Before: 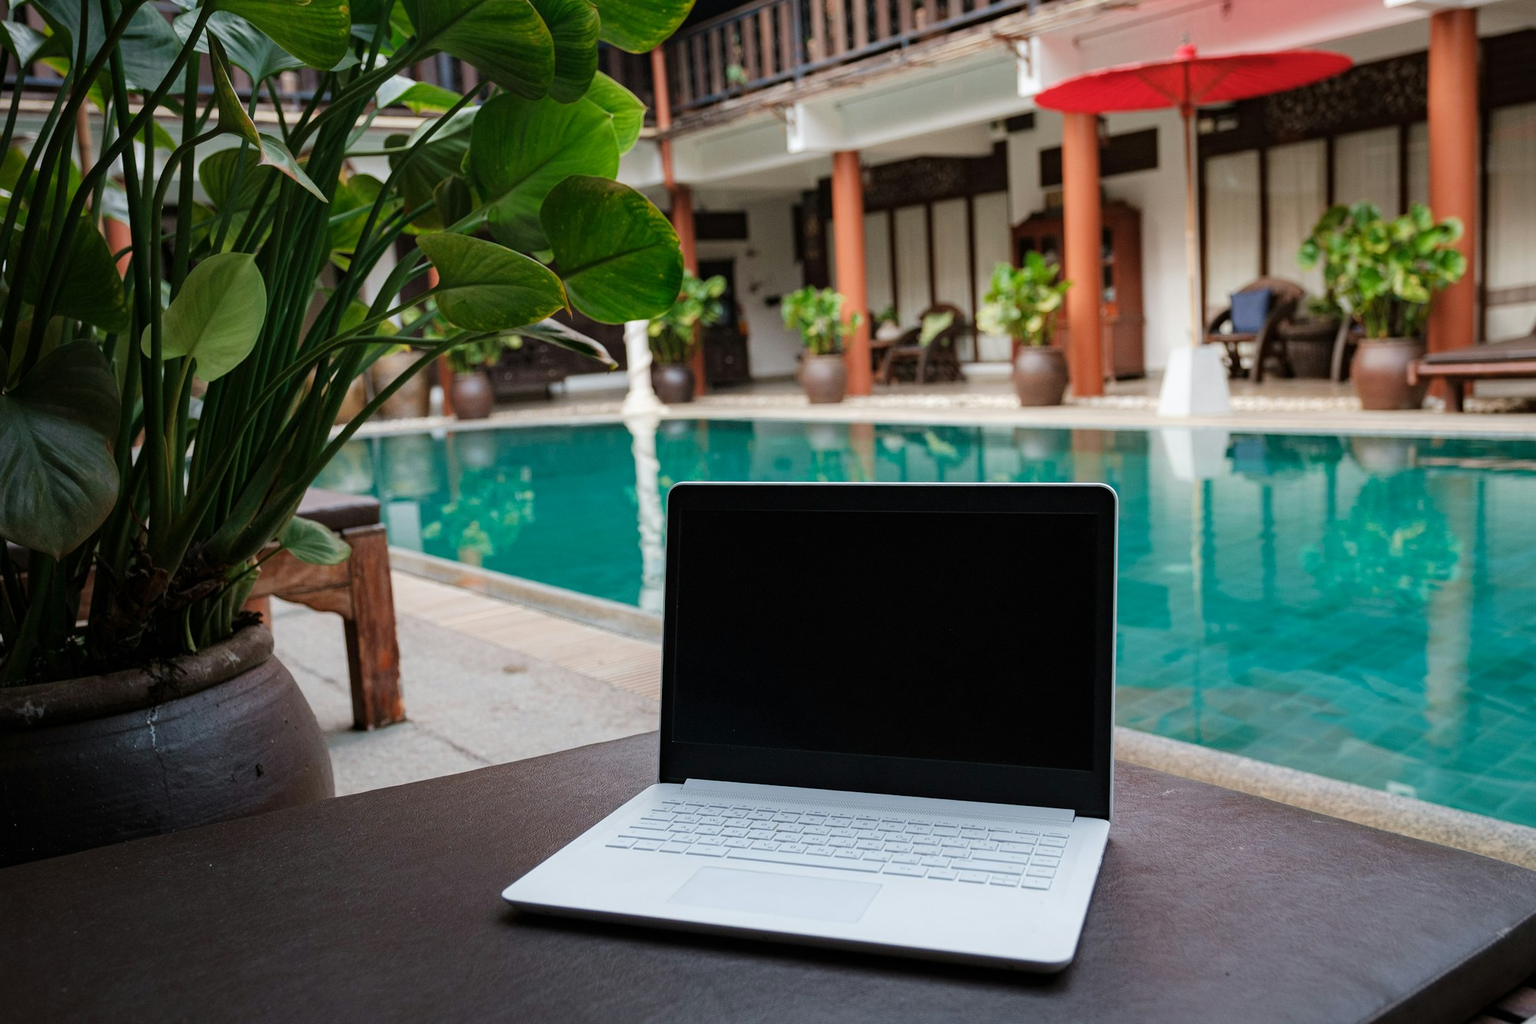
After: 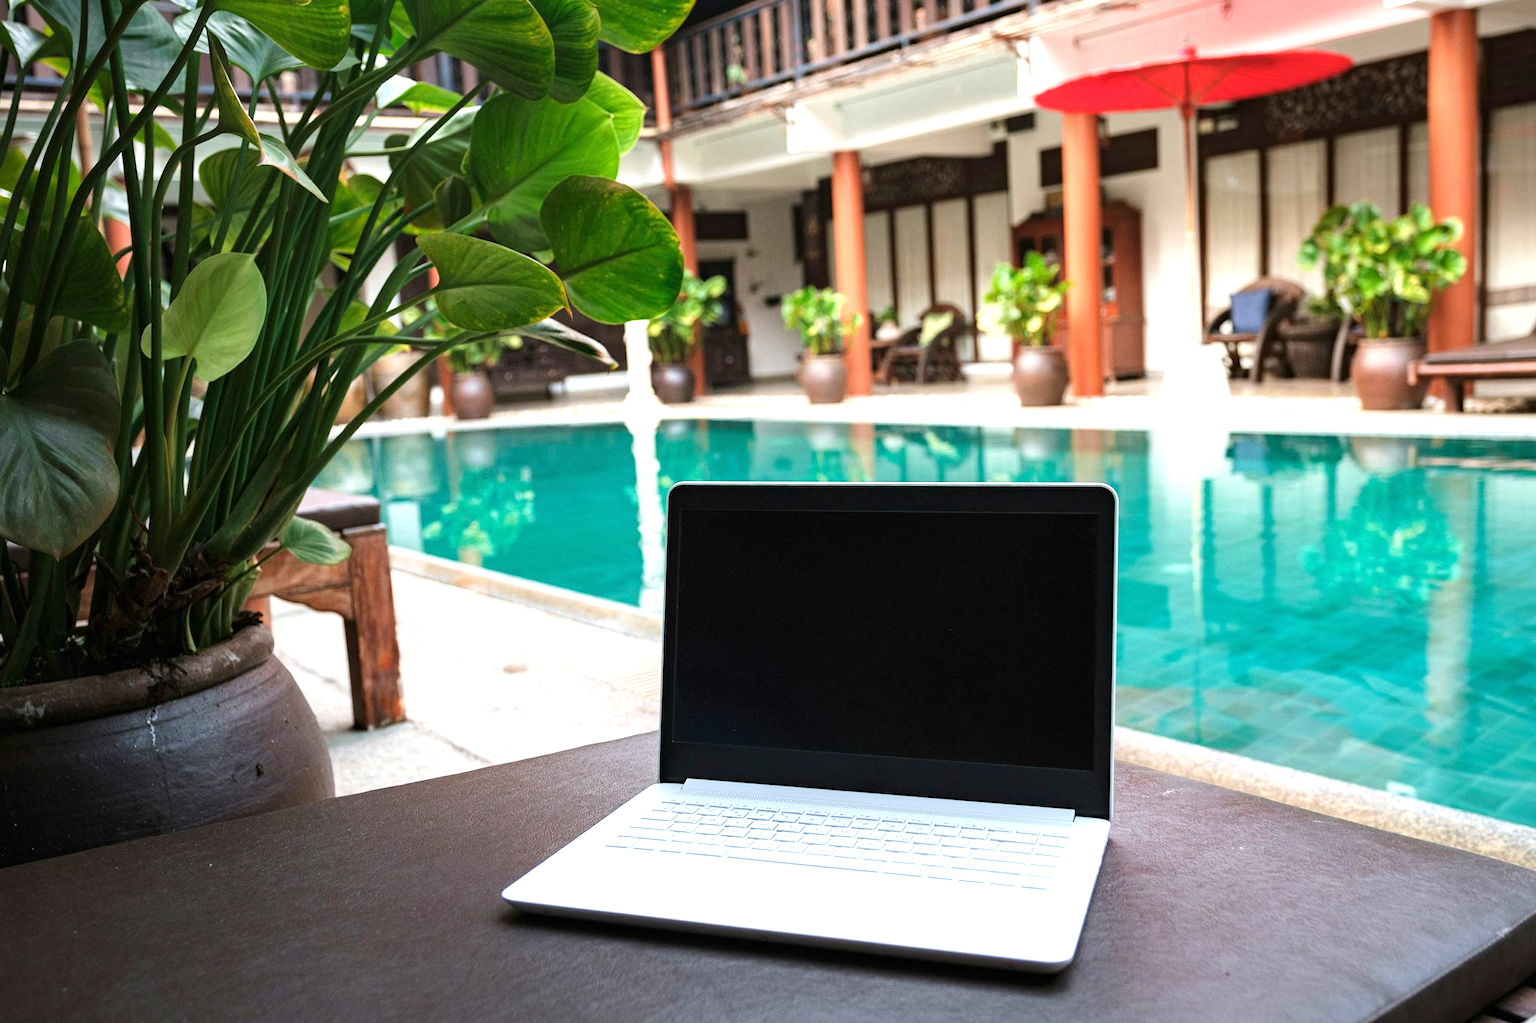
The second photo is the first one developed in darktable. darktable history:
exposure: black level correction 0, exposure 1.1 EV, compensate exposure bias true, compensate highlight preservation false
white balance: red 1, blue 1
